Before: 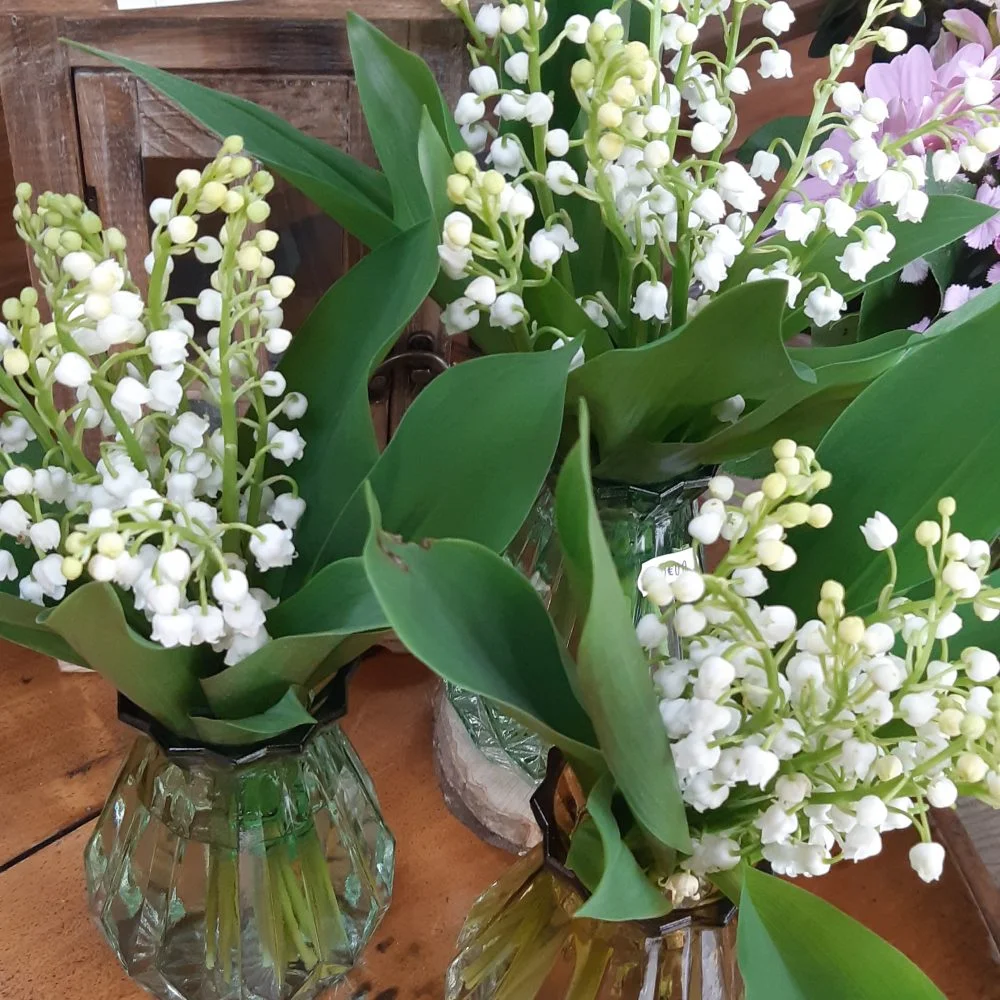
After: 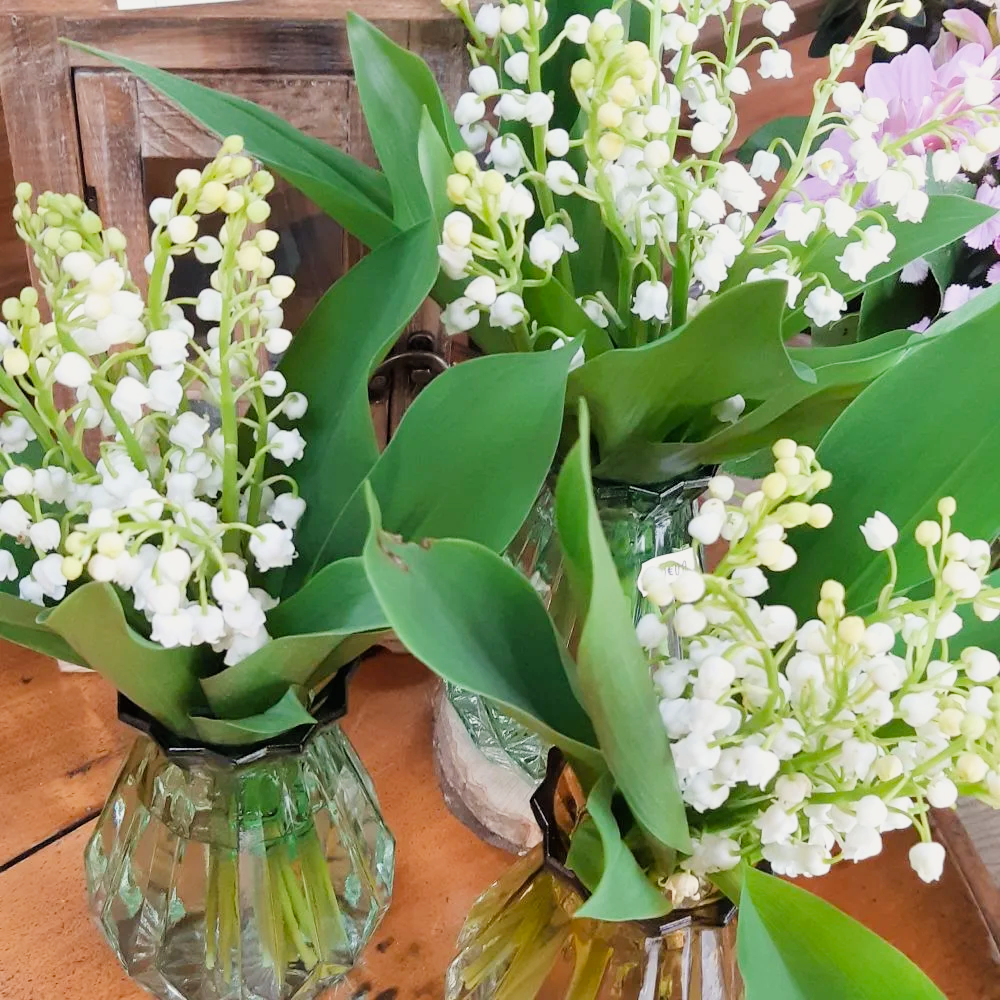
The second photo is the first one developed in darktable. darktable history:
exposure: exposure 1 EV, compensate highlight preservation false
color balance: output saturation 110%
white balance: red 1.009, blue 0.985
filmic rgb: black relative exposure -7.65 EV, white relative exposure 4.56 EV, hardness 3.61
